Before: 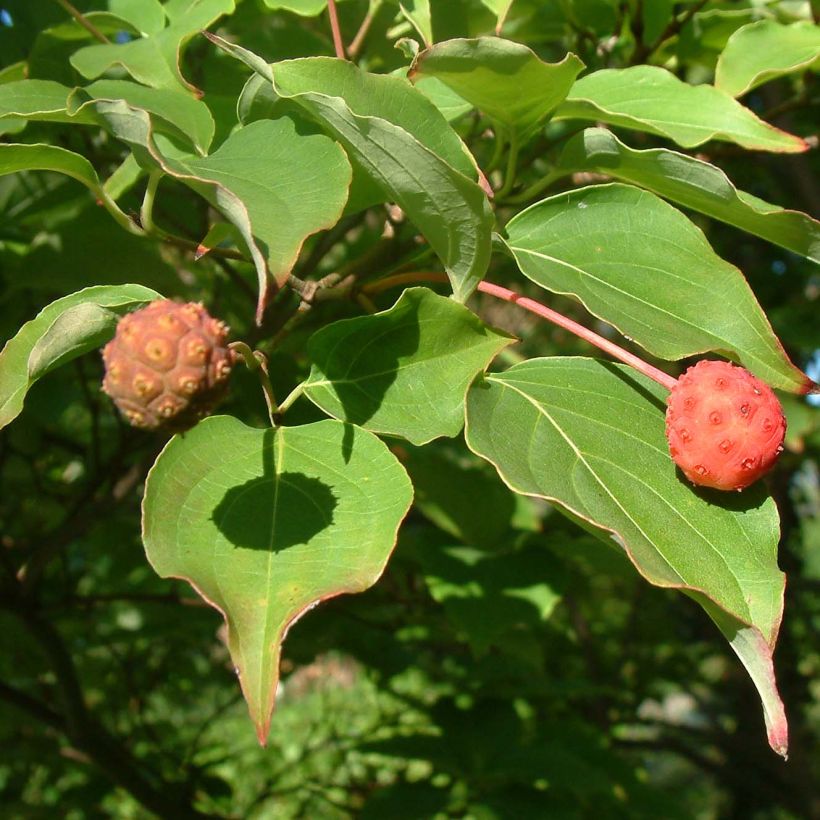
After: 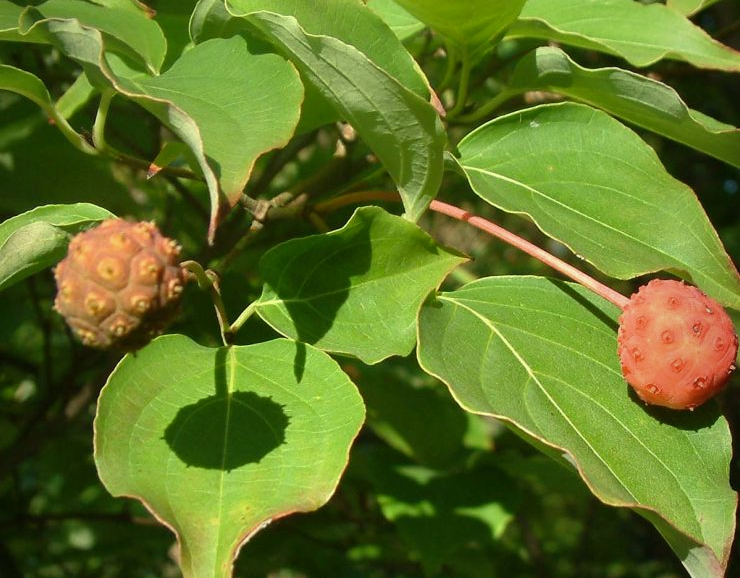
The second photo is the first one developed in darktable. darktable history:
vignetting: fall-off start 73.91%, brightness -0.314, saturation -0.05, center (-0.12, -0.003)
color correction: highlights a* -5.91, highlights b* 11.23
crop: left 5.968%, top 9.959%, right 3.699%, bottom 19.519%
contrast brightness saturation: saturation -0.07
